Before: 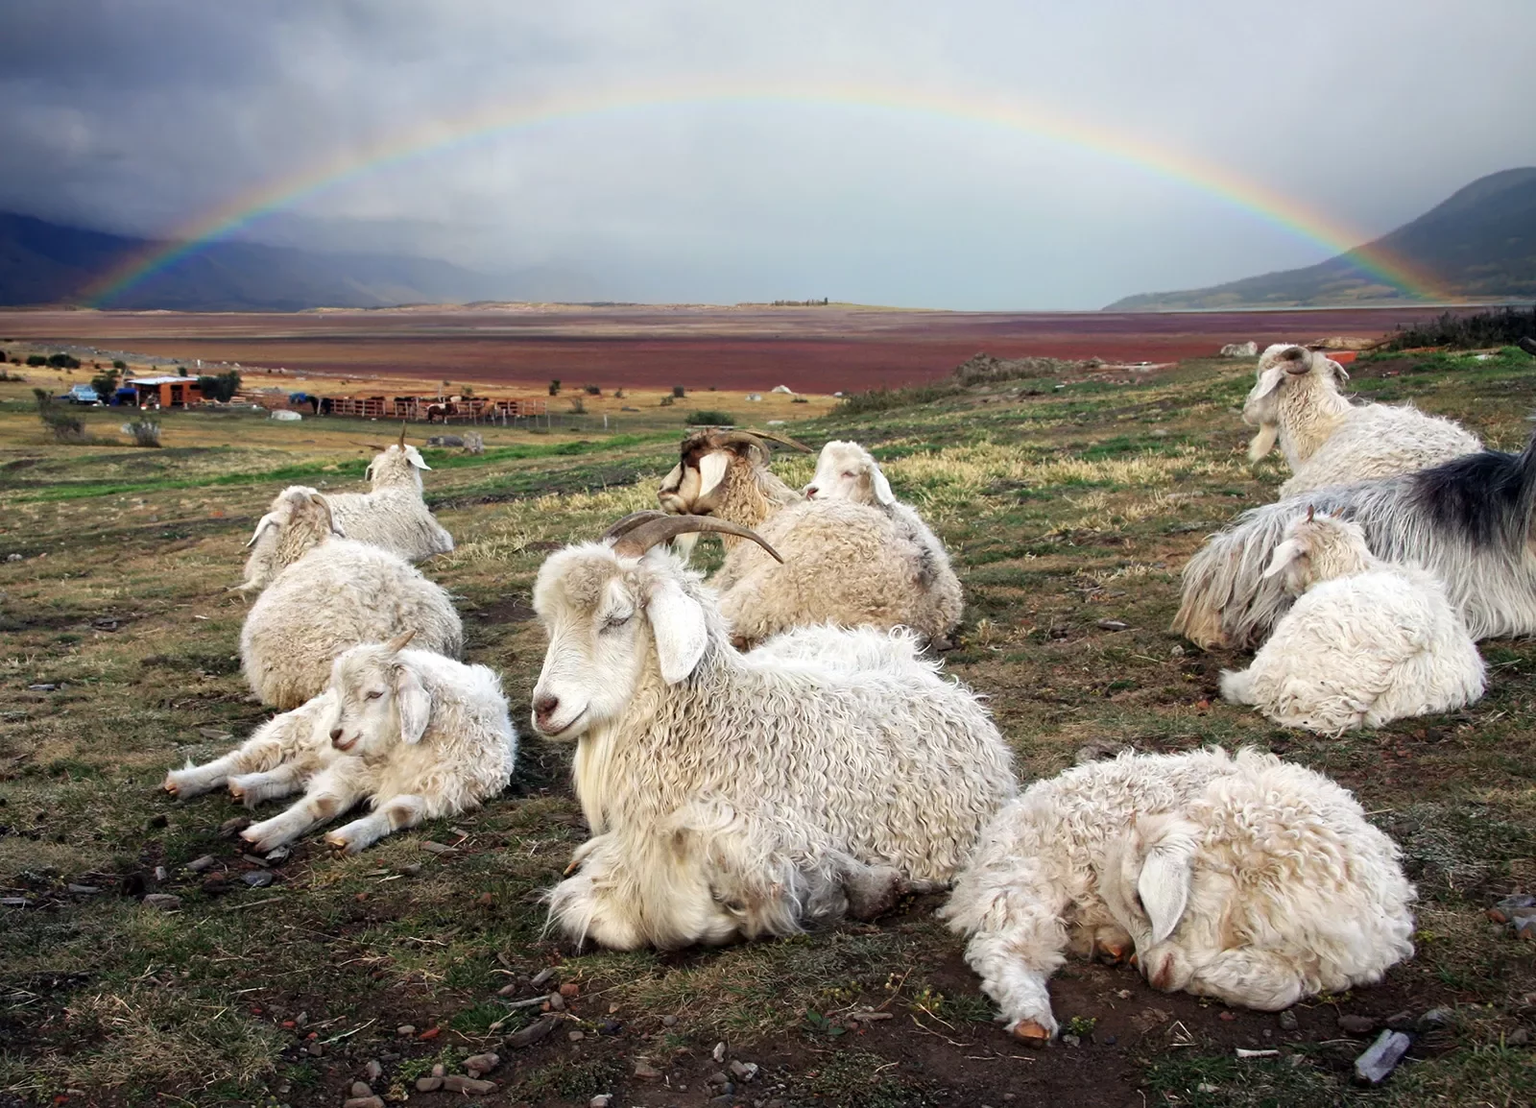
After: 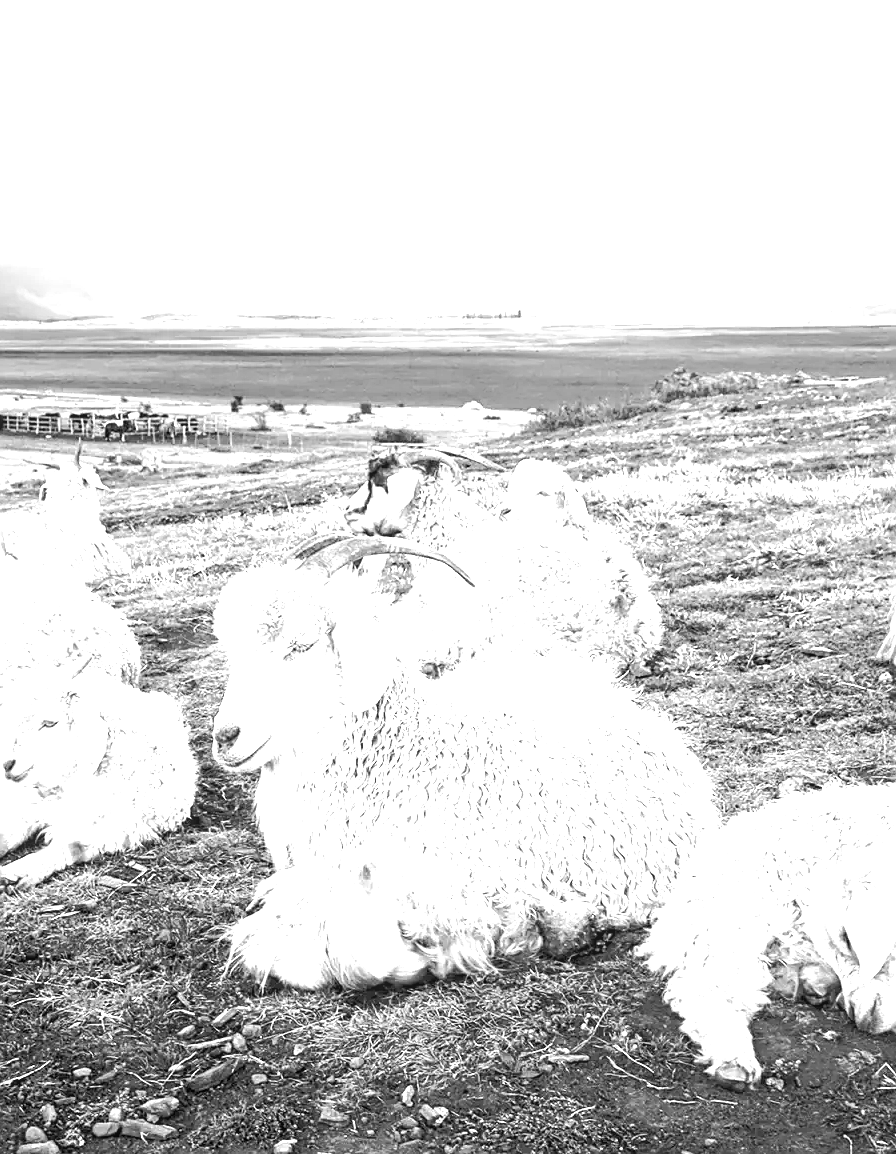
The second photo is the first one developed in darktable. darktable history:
contrast brightness saturation: contrast 0.045, saturation 0.154
tone curve: curves: ch0 [(0, 0) (0.003, 0.003) (0.011, 0.011) (0.025, 0.024) (0.044, 0.043) (0.069, 0.068) (0.1, 0.097) (0.136, 0.133) (0.177, 0.173) (0.224, 0.219) (0.277, 0.271) (0.335, 0.327) (0.399, 0.39) (0.468, 0.457) (0.543, 0.582) (0.623, 0.655) (0.709, 0.734) (0.801, 0.817) (0.898, 0.906) (1, 1)], preserve colors none
crop: left 21.371%, right 22.579%
exposure: exposure 1.991 EV, compensate exposure bias true, compensate highlight preservation false
sharpen: on, module defaults
color zones: curves: ch1 [(0, -0.014) (0.143, -0.013) (0.286, -0.013) (0.429, -0.016) (0.571, -0.019) (0.714, -0.015) (0.857, 0.002) (1, -0.014)]
local contrast: on, module defaults
